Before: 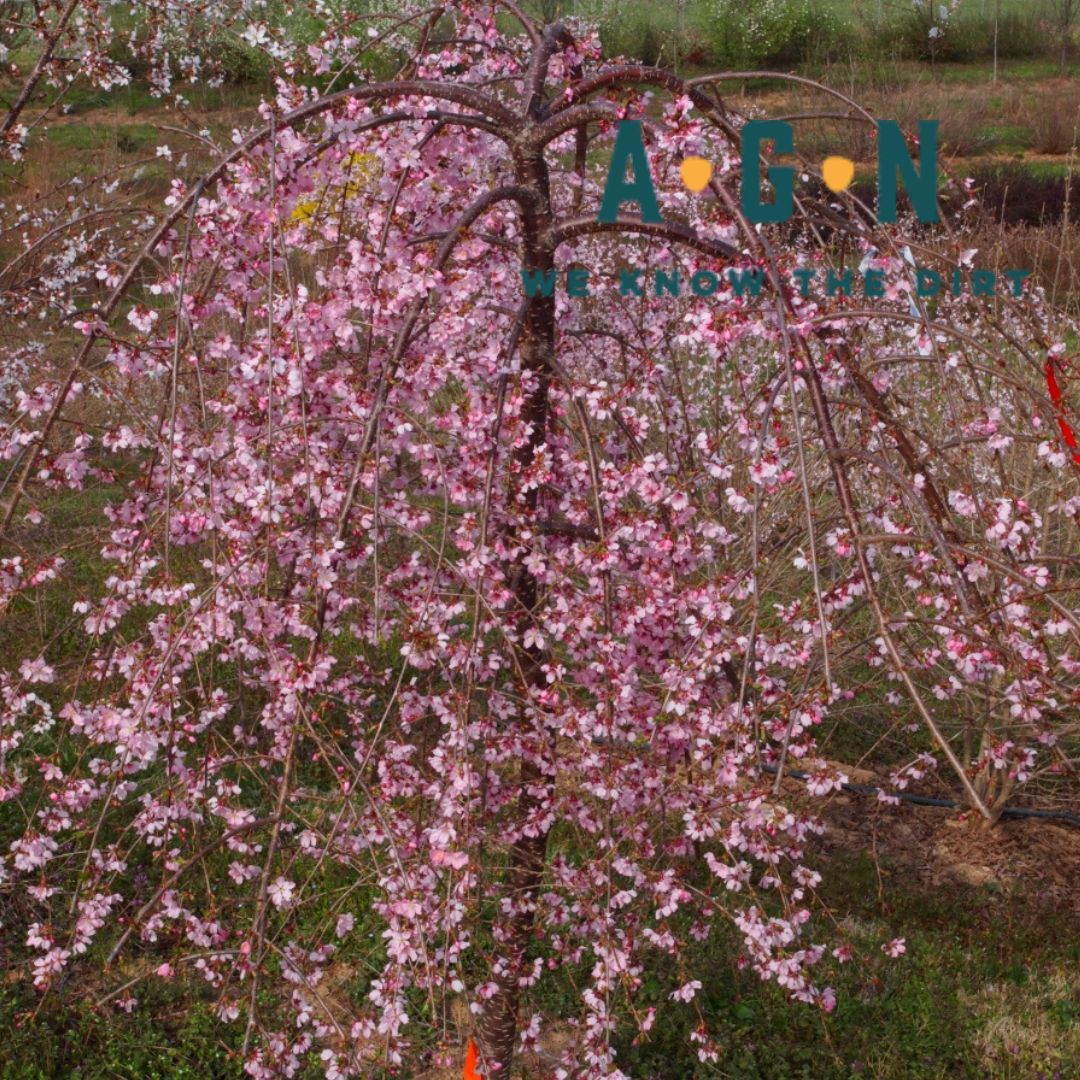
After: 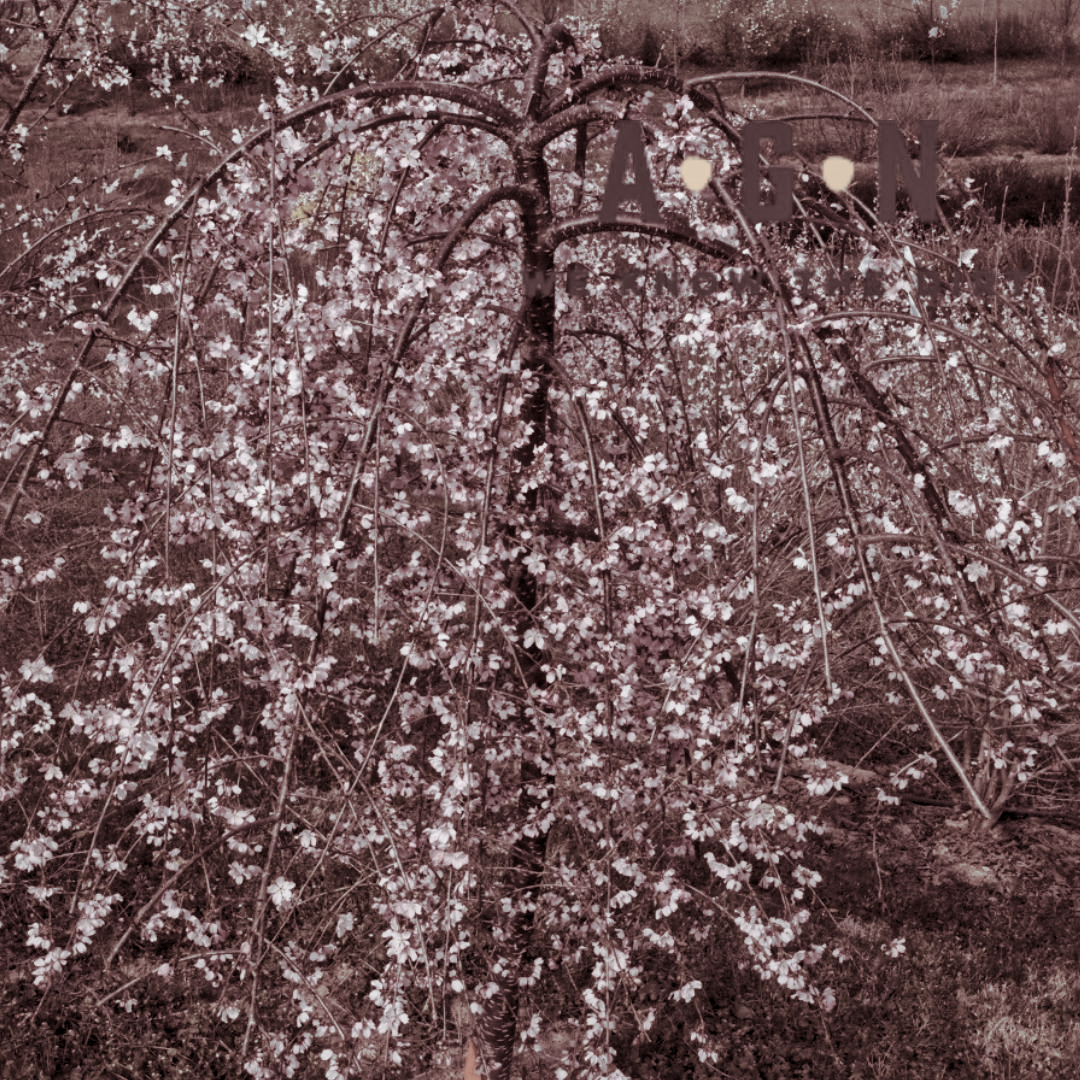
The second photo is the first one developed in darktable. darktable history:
split-toning: shadows › saturation 0.41, highlights › saturation 0, compress 33.55%
color correction: saturation 0.2
local contrast: mode bilateral grid, contrast 20, coarseness 19, detail 163%, midtone range 0.2
